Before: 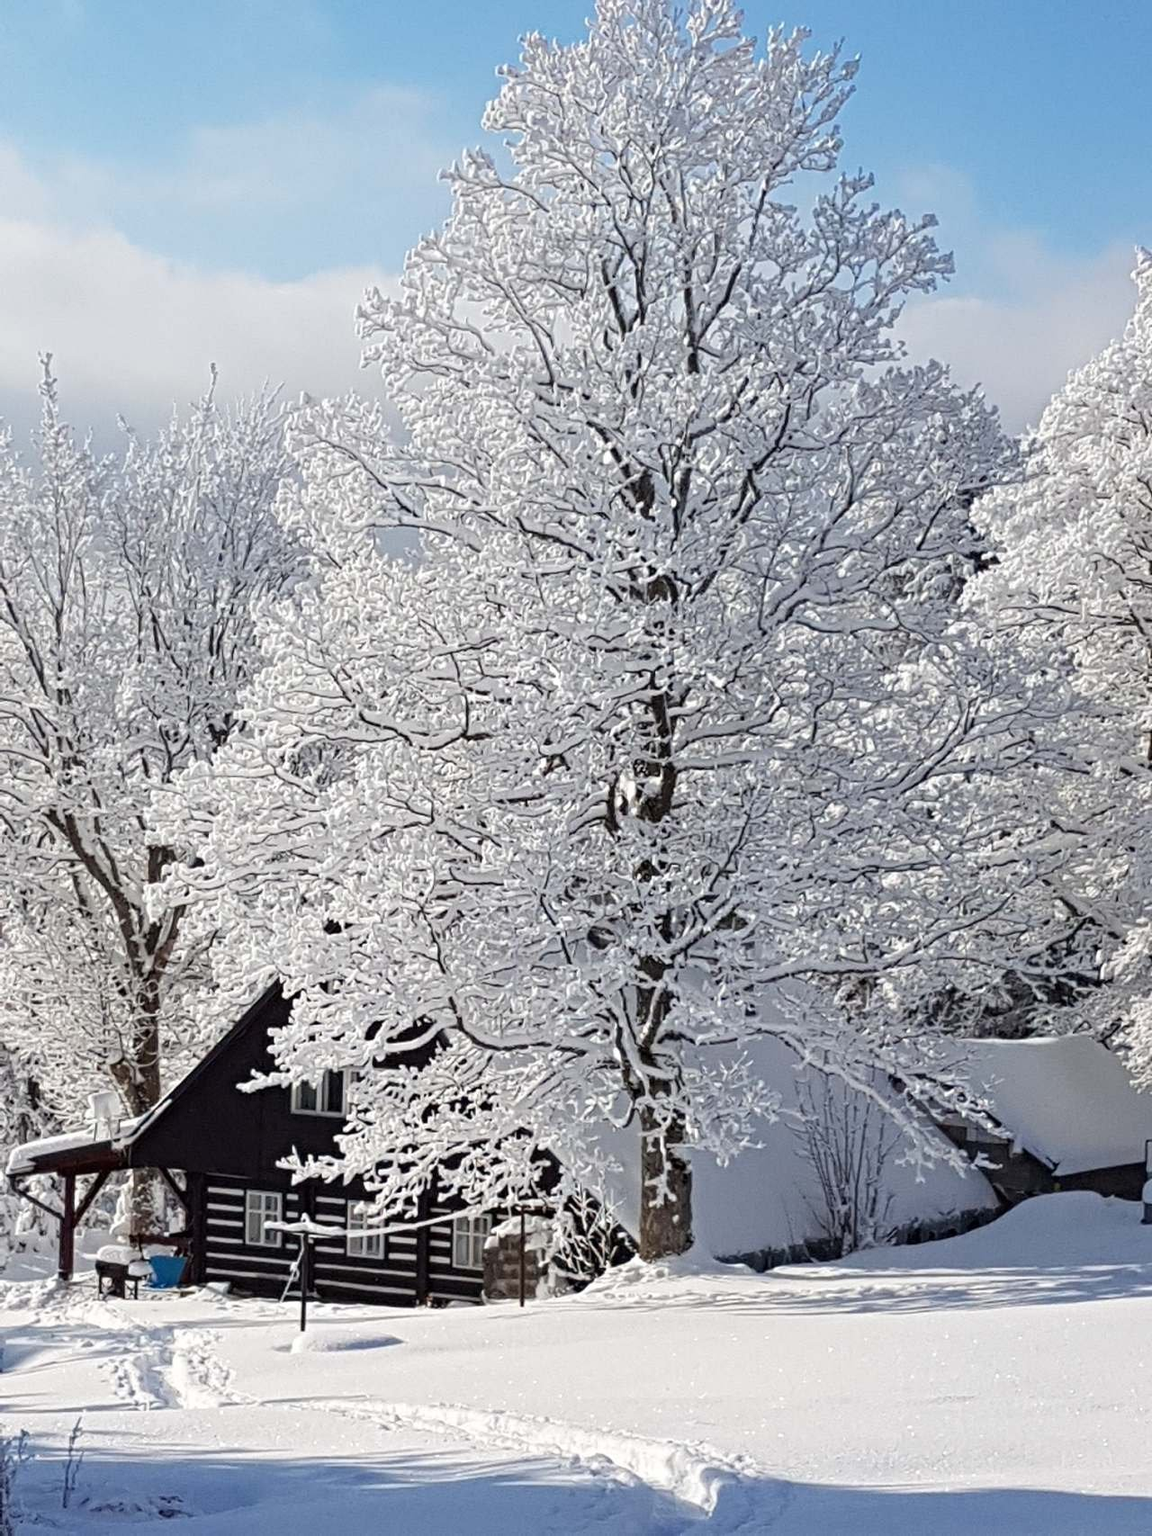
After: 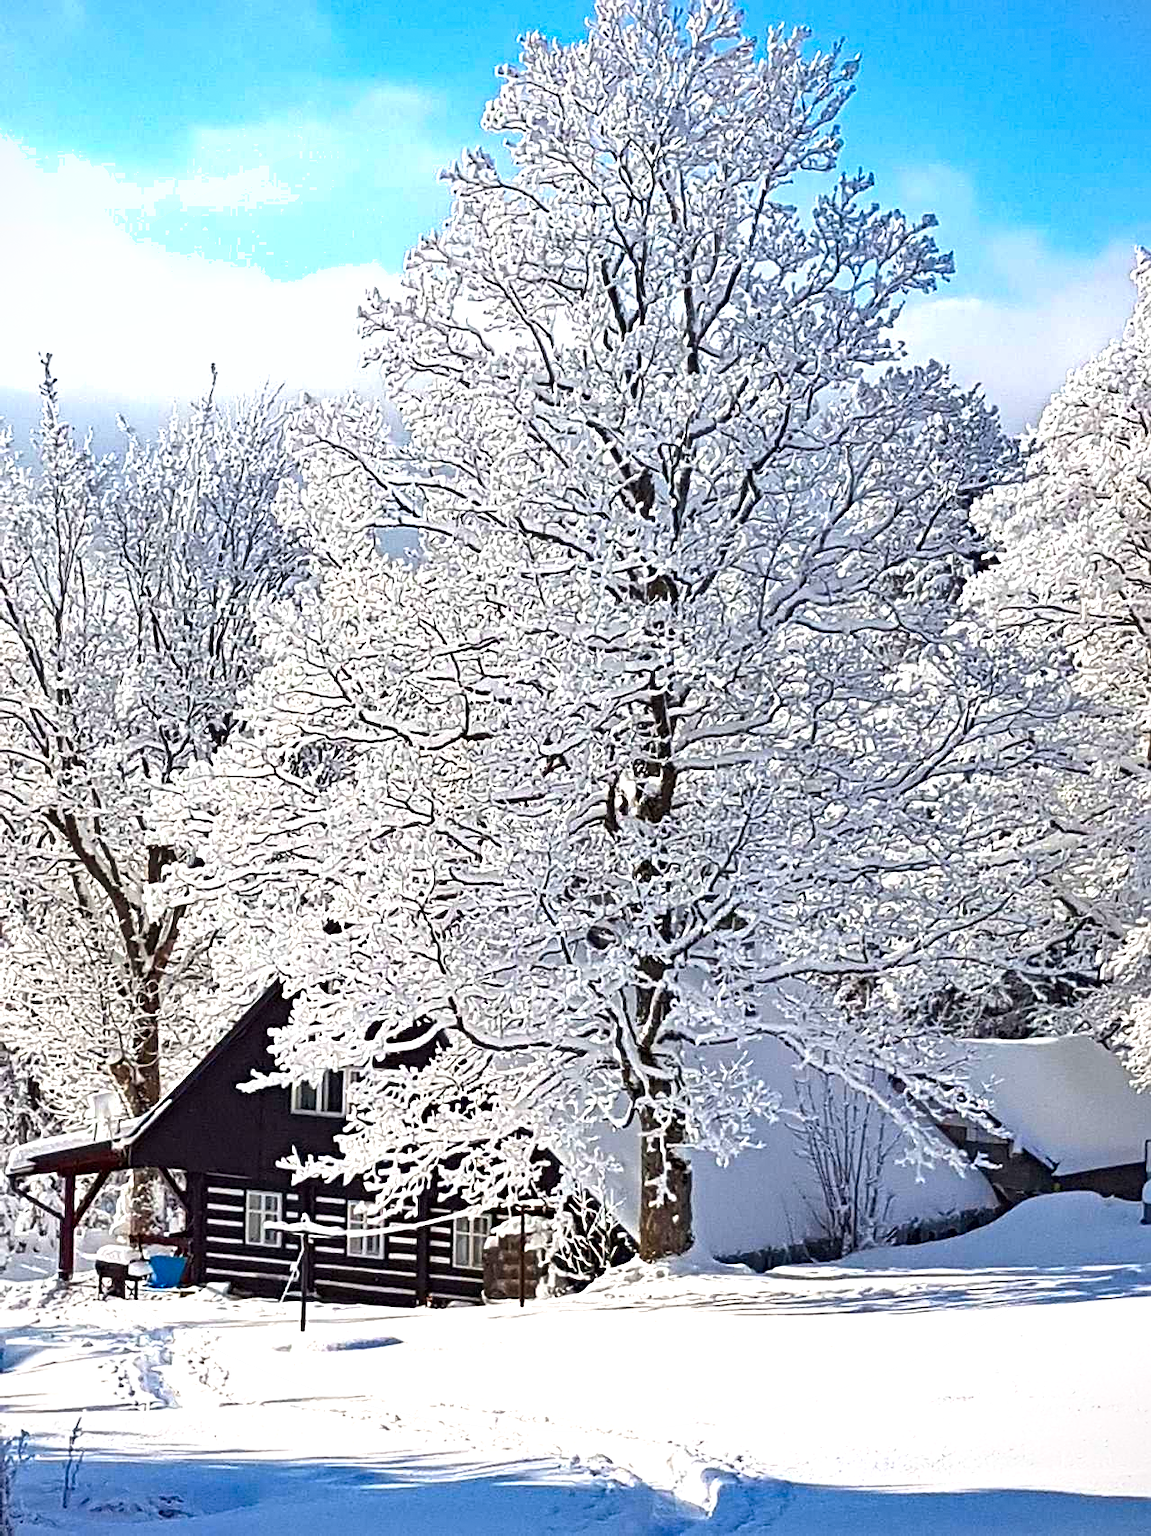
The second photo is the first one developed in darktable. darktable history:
sharpen: on, module defaults
shadows and highlights: soften with gaussian
vignetting: fall-off start 97.28%, fall-off radius 79%, brightness -0.462, saturation -0.3, width/height ratio 1.114, dithering 8-bit output, unbound false
exposure: exposure 0.722 EV, compensate highlight preservation false
contrast brightness saturation: saturation 0.5
